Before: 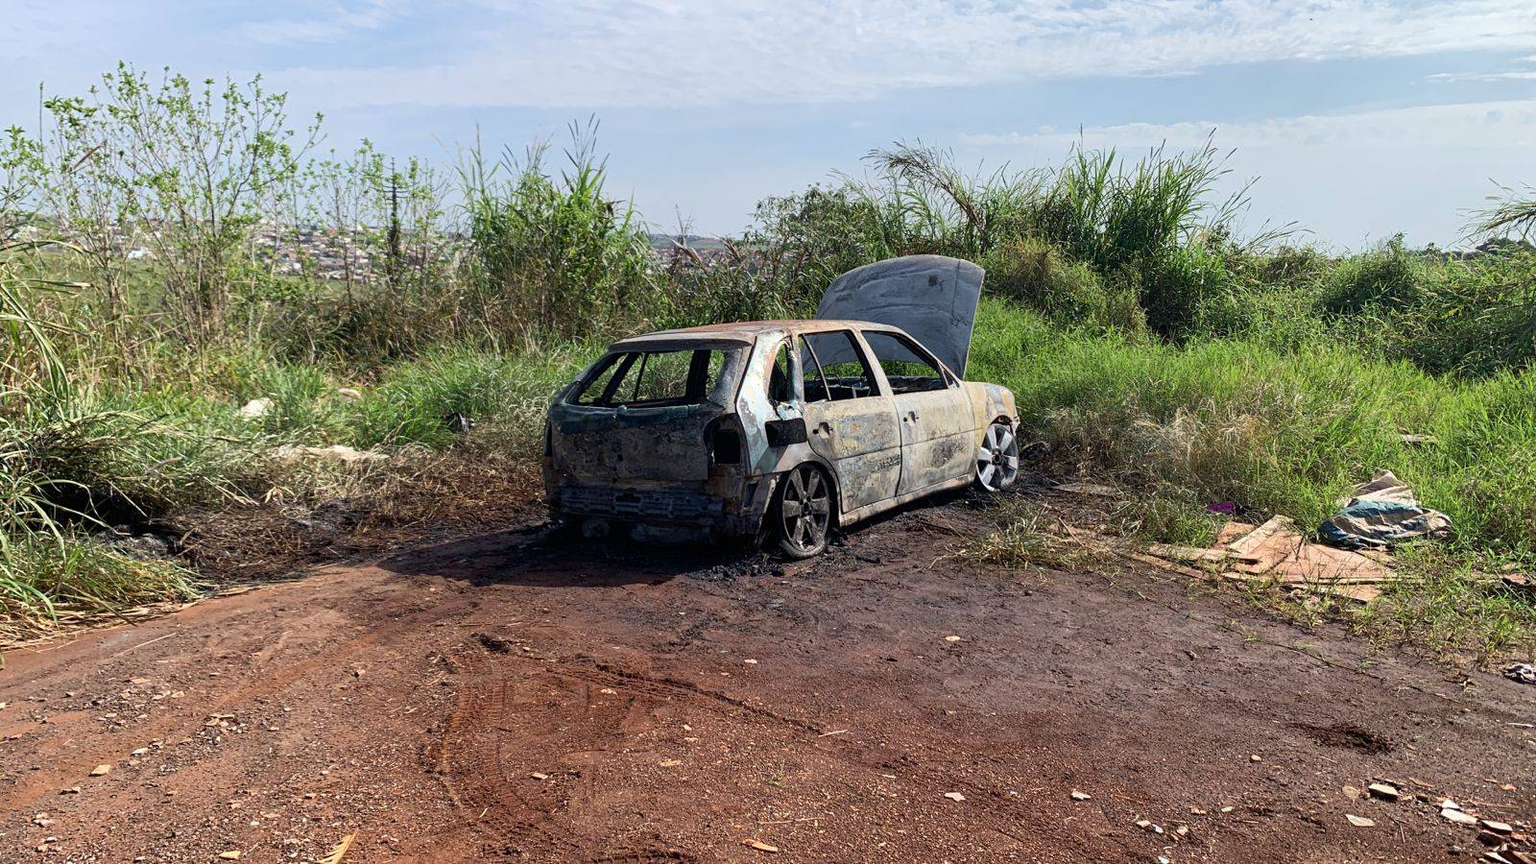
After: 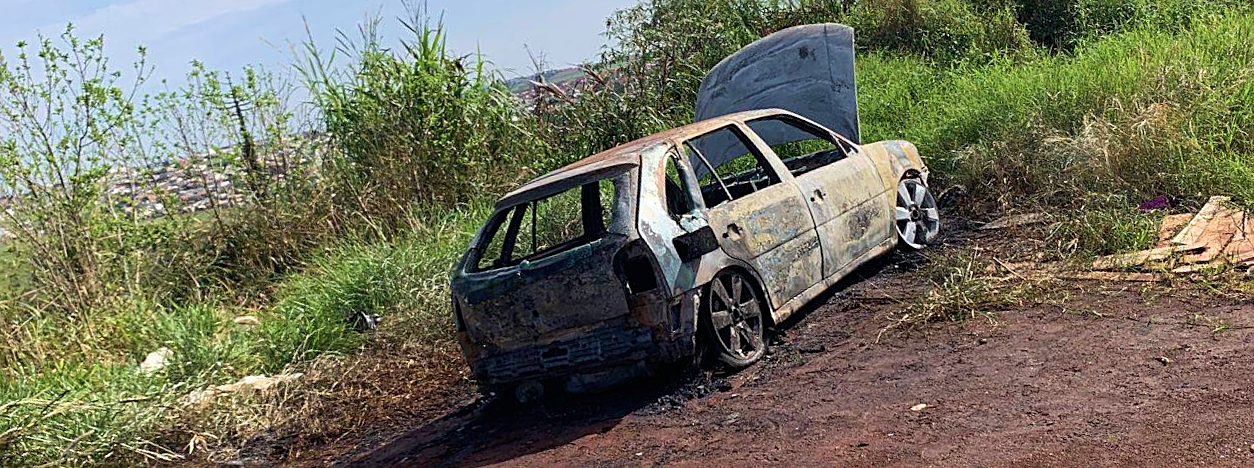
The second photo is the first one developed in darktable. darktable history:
velvia: strength 29%
crop and rotate: left 2.425%, top 11.305%, right 9.6%, bottom 15.08%
rotate and perspective: rotation -14.8°, crop left 0.1, crop right 0.903, crop top 0.25, crop bottom 0.748
sharpen: on, module defaults
